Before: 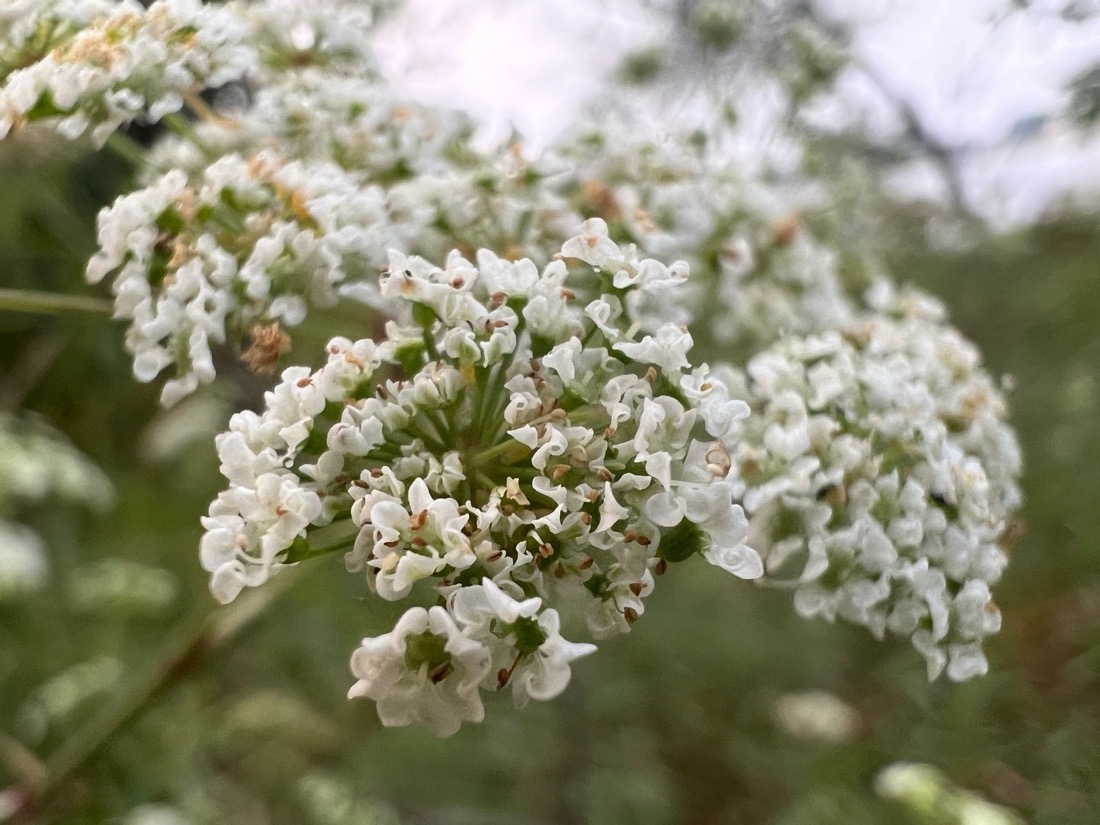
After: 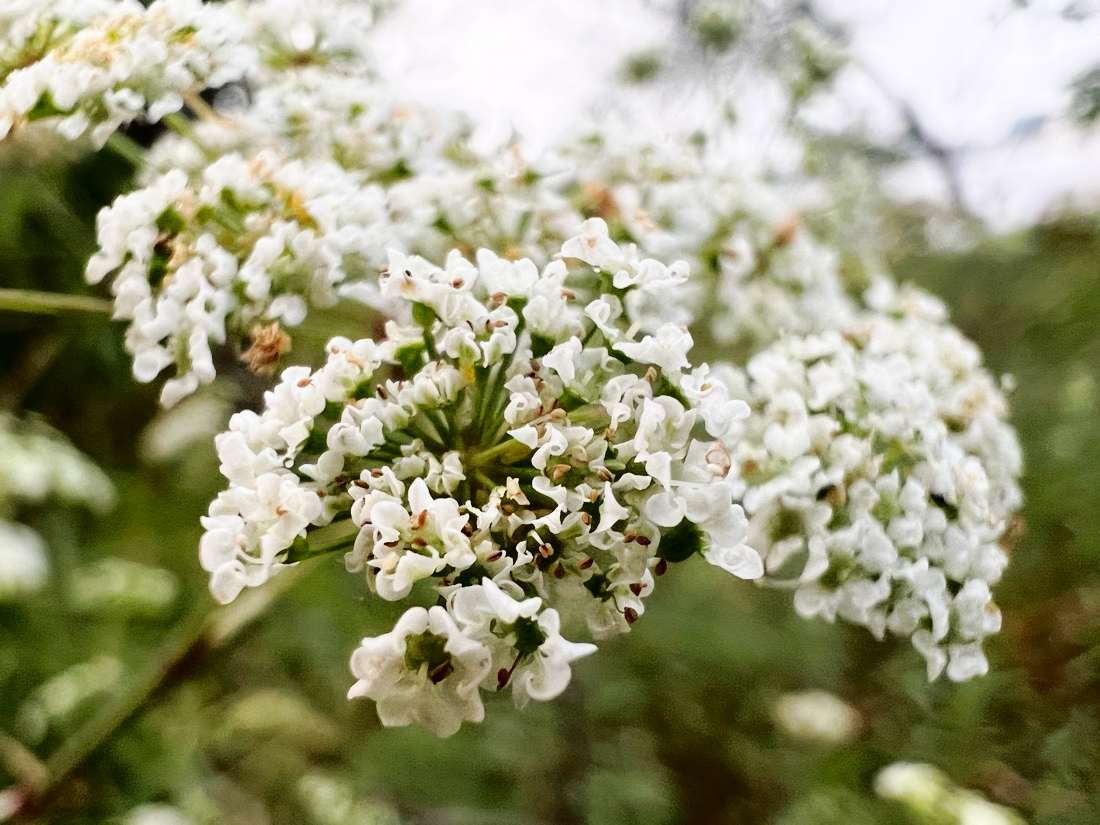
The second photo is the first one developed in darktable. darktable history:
fill light: exposure -2 EV, width 8.6
base curve: curves: ch0 [(0, 0) (0.032, 0.025) (0.121, 0.166) (0.206, 0.329) (0.605, 0.79) (1, 1)], preserve colors none
